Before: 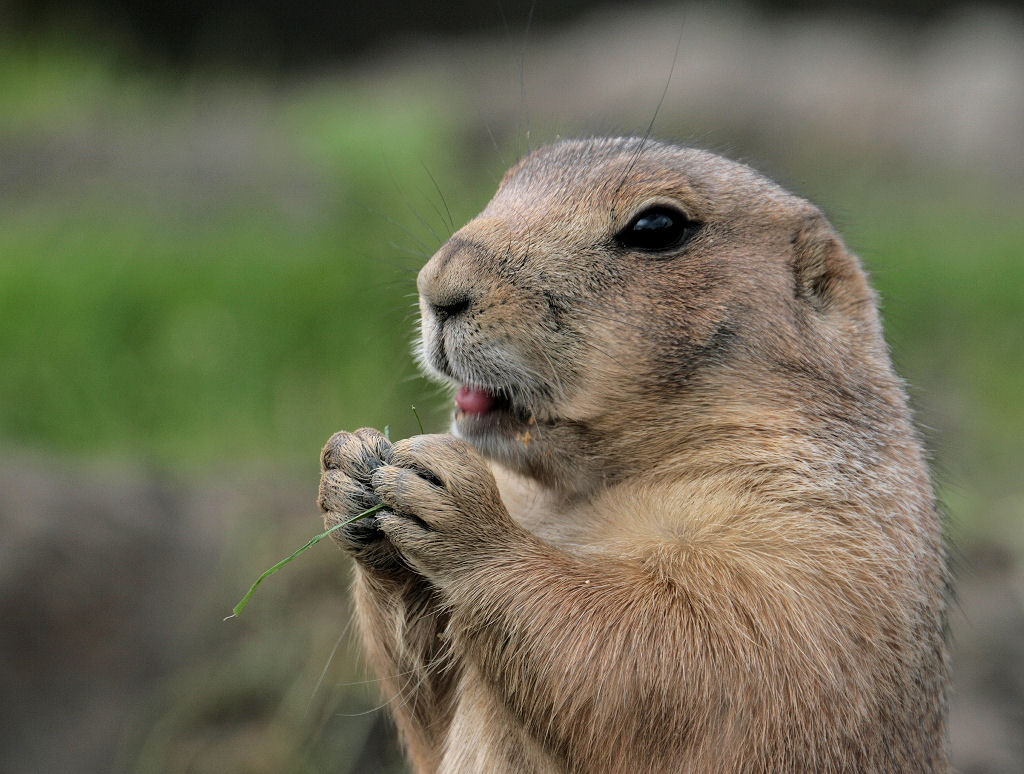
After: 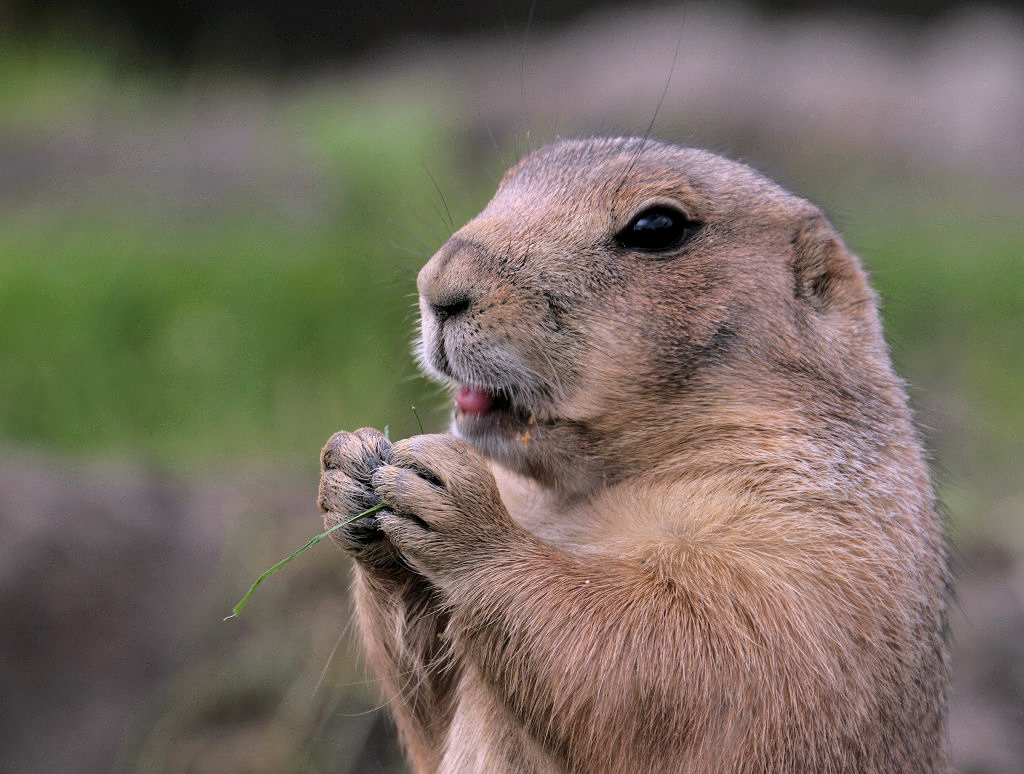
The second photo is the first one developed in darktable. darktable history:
white balance: red 1.066, blue 1.119
